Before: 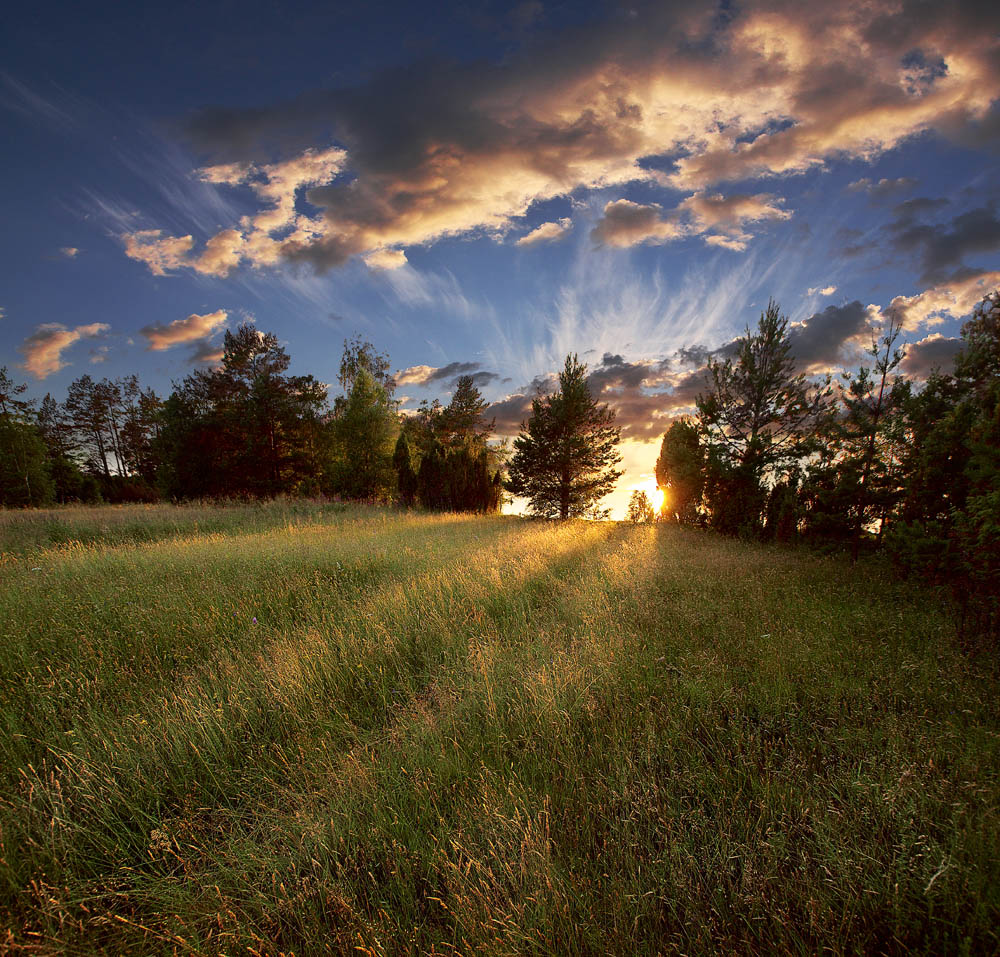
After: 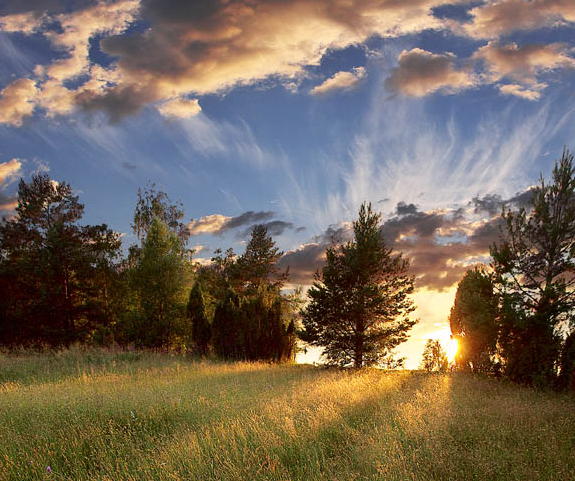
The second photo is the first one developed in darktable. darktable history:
crop: left 20.659%, top 15.858%, right 21.79%, bottom 33.863%
